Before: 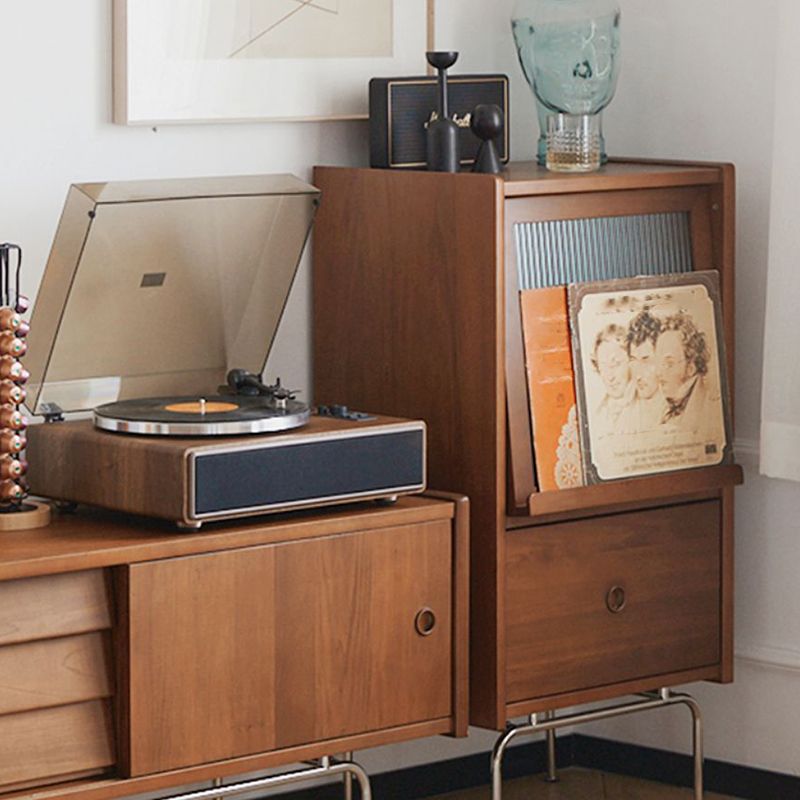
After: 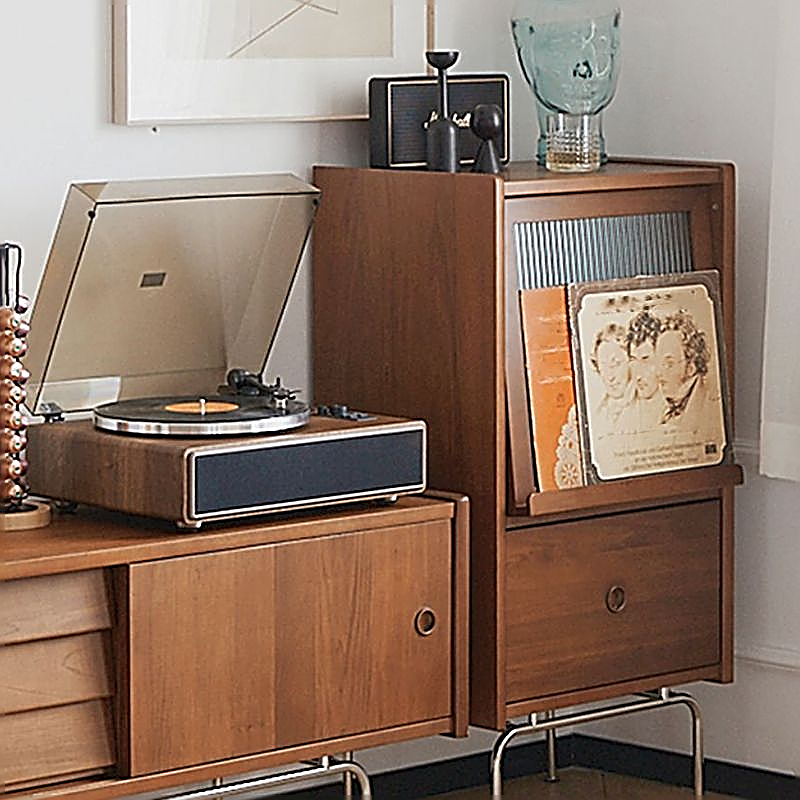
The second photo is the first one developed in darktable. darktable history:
sharpen: amount 2
shadows and highlights: shadows 25, highlights -25
